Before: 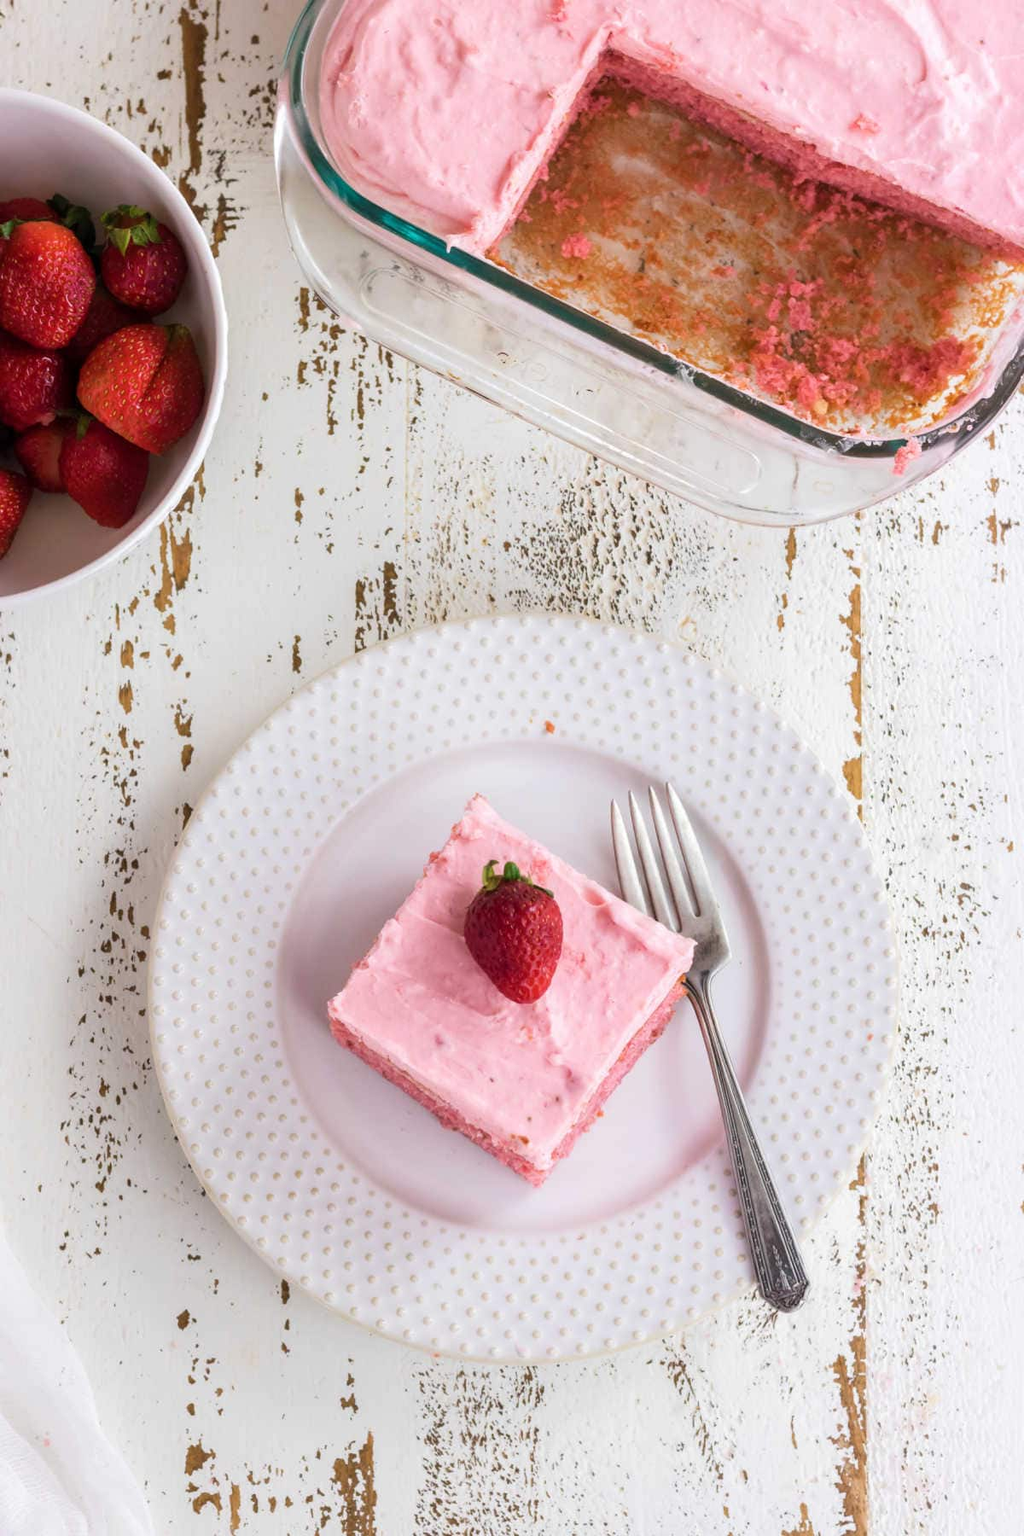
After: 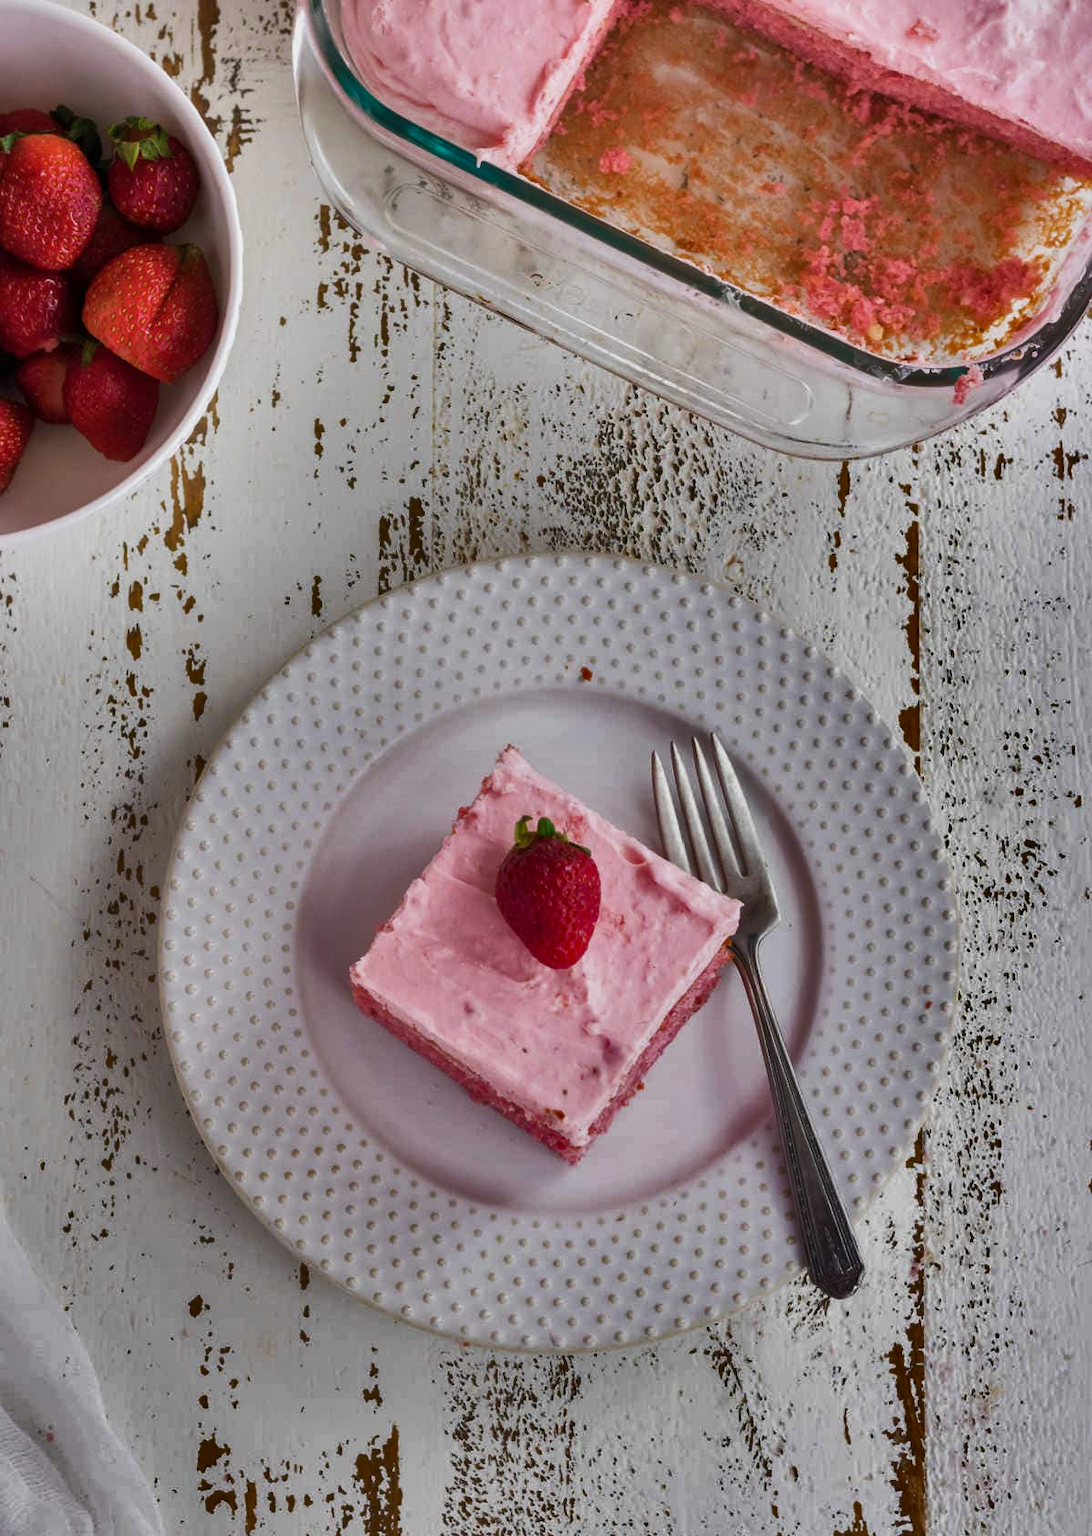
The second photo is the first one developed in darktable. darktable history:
shadows and highlights: shadows 19.13, highlights -83.41, soften with gaussian
exposure: exposure -0.21 EV, compensate highlight preservation false
crop and rotate: top 6.25%
